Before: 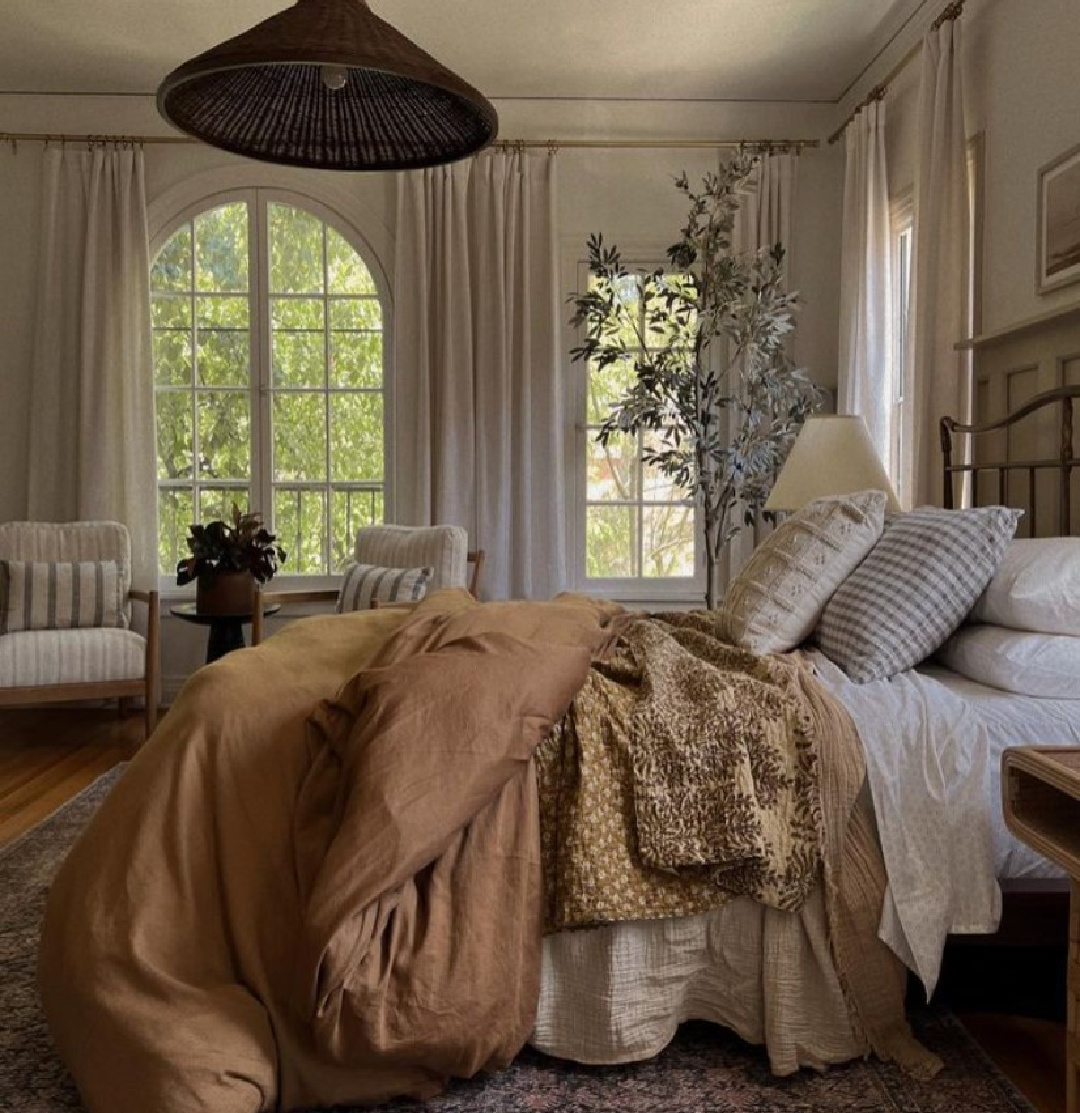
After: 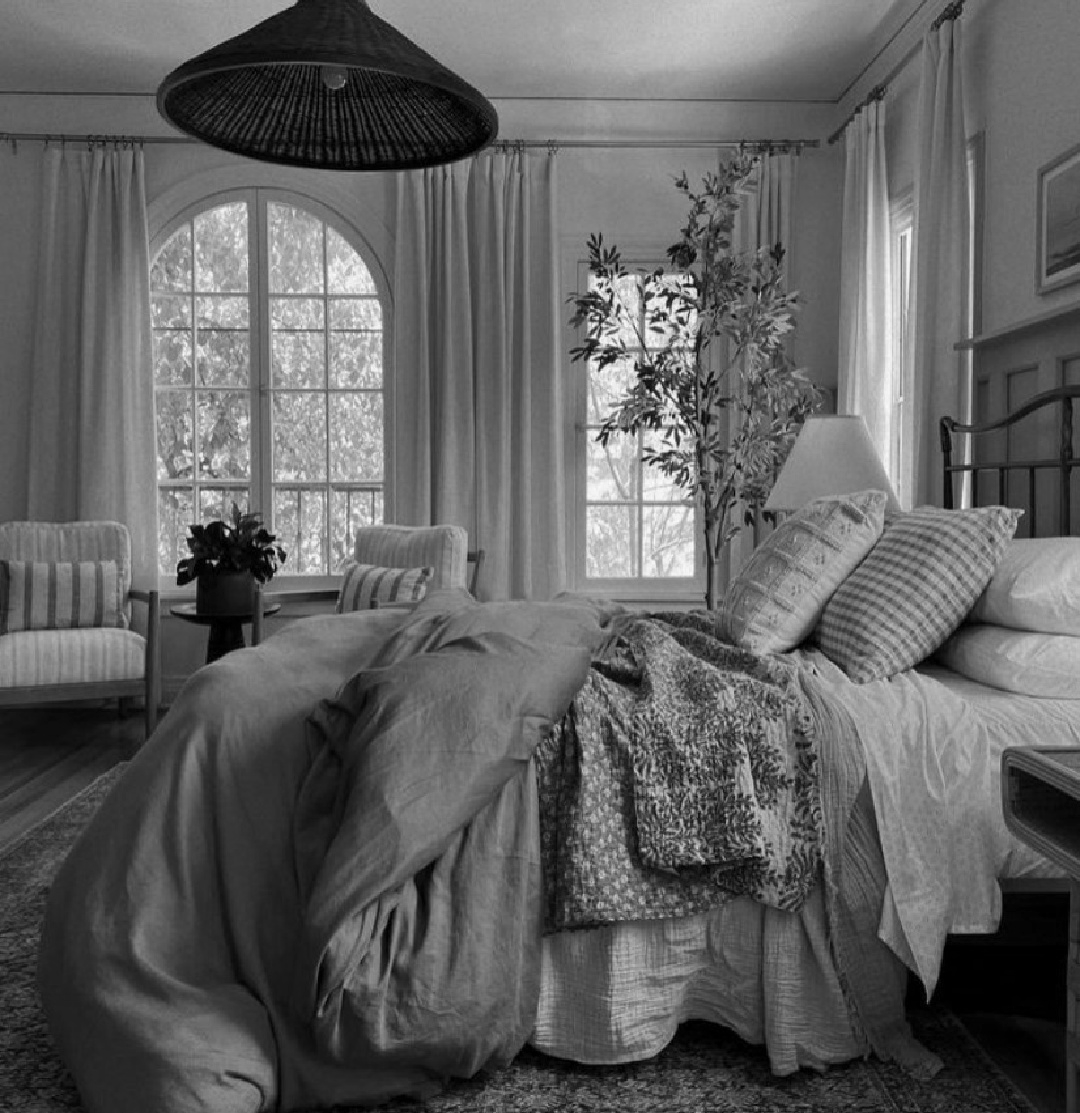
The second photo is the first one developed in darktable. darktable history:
contrast brightness saturation: contrast 0.1, brightness 0.03, saturation 0.09
monochrome: on, module defaults
color balance rgb: perceptual saturation grading › global saturation 20%, perceptual saturation grading › highlights -25%, perceptual saturation grading › shadows 50%
